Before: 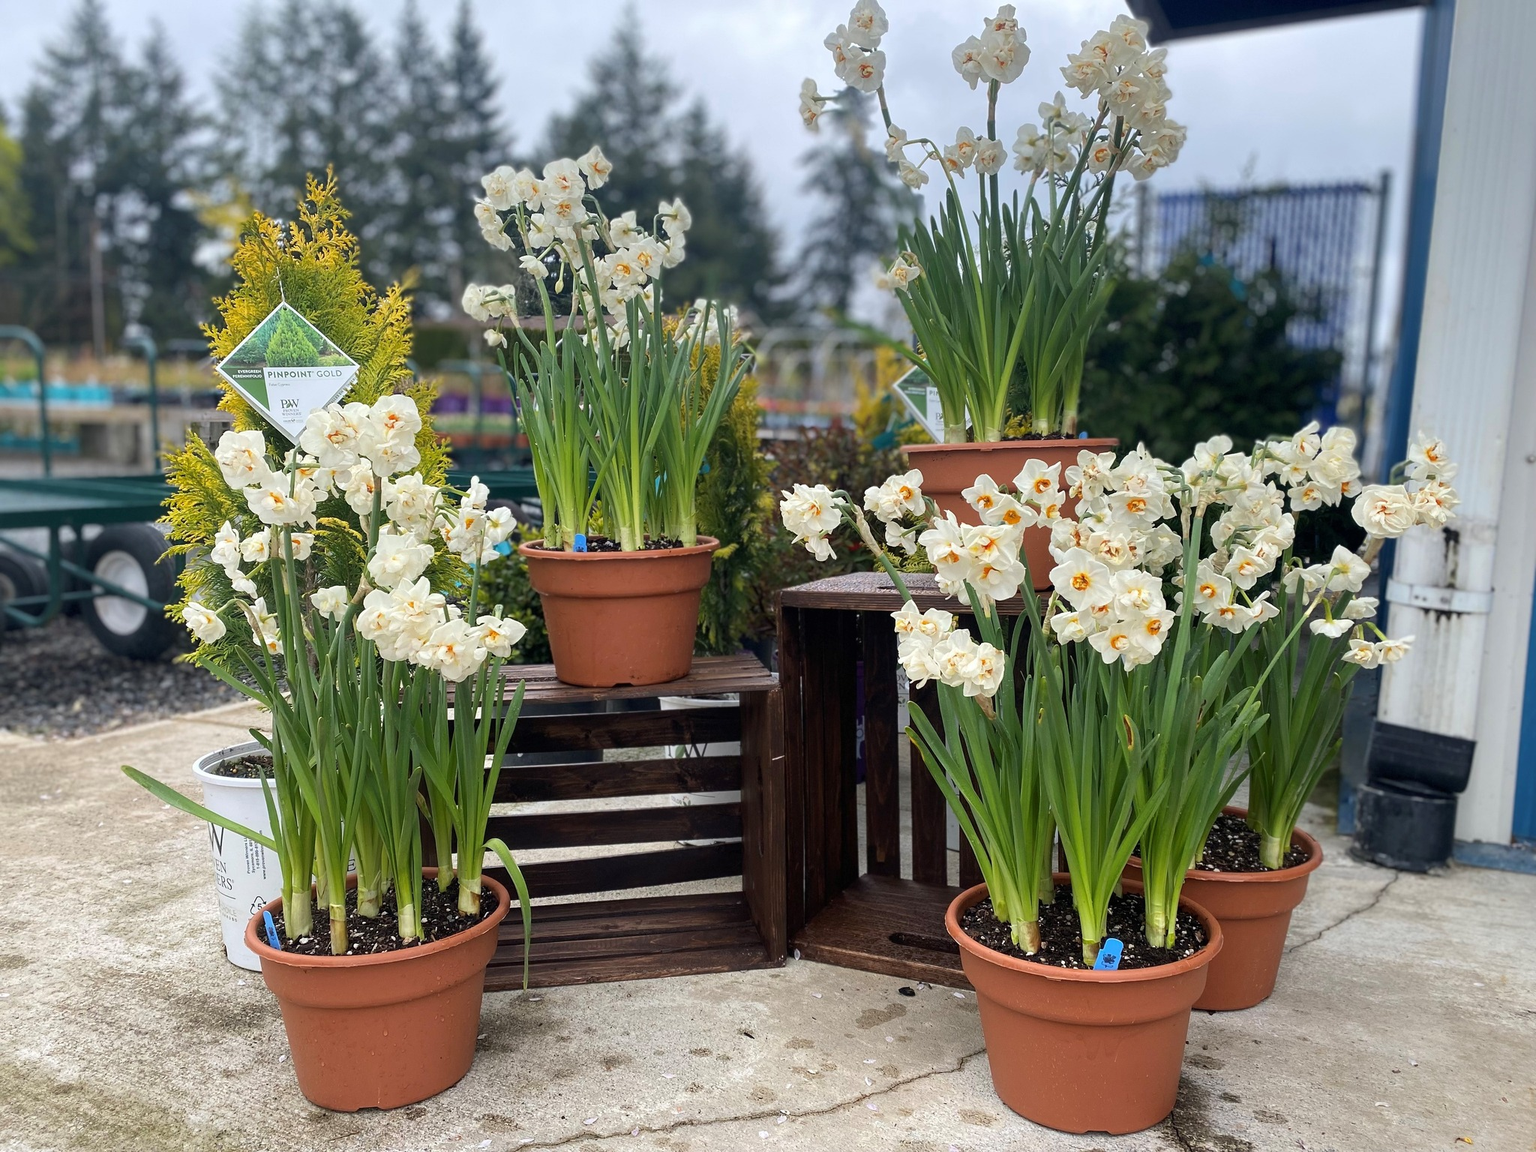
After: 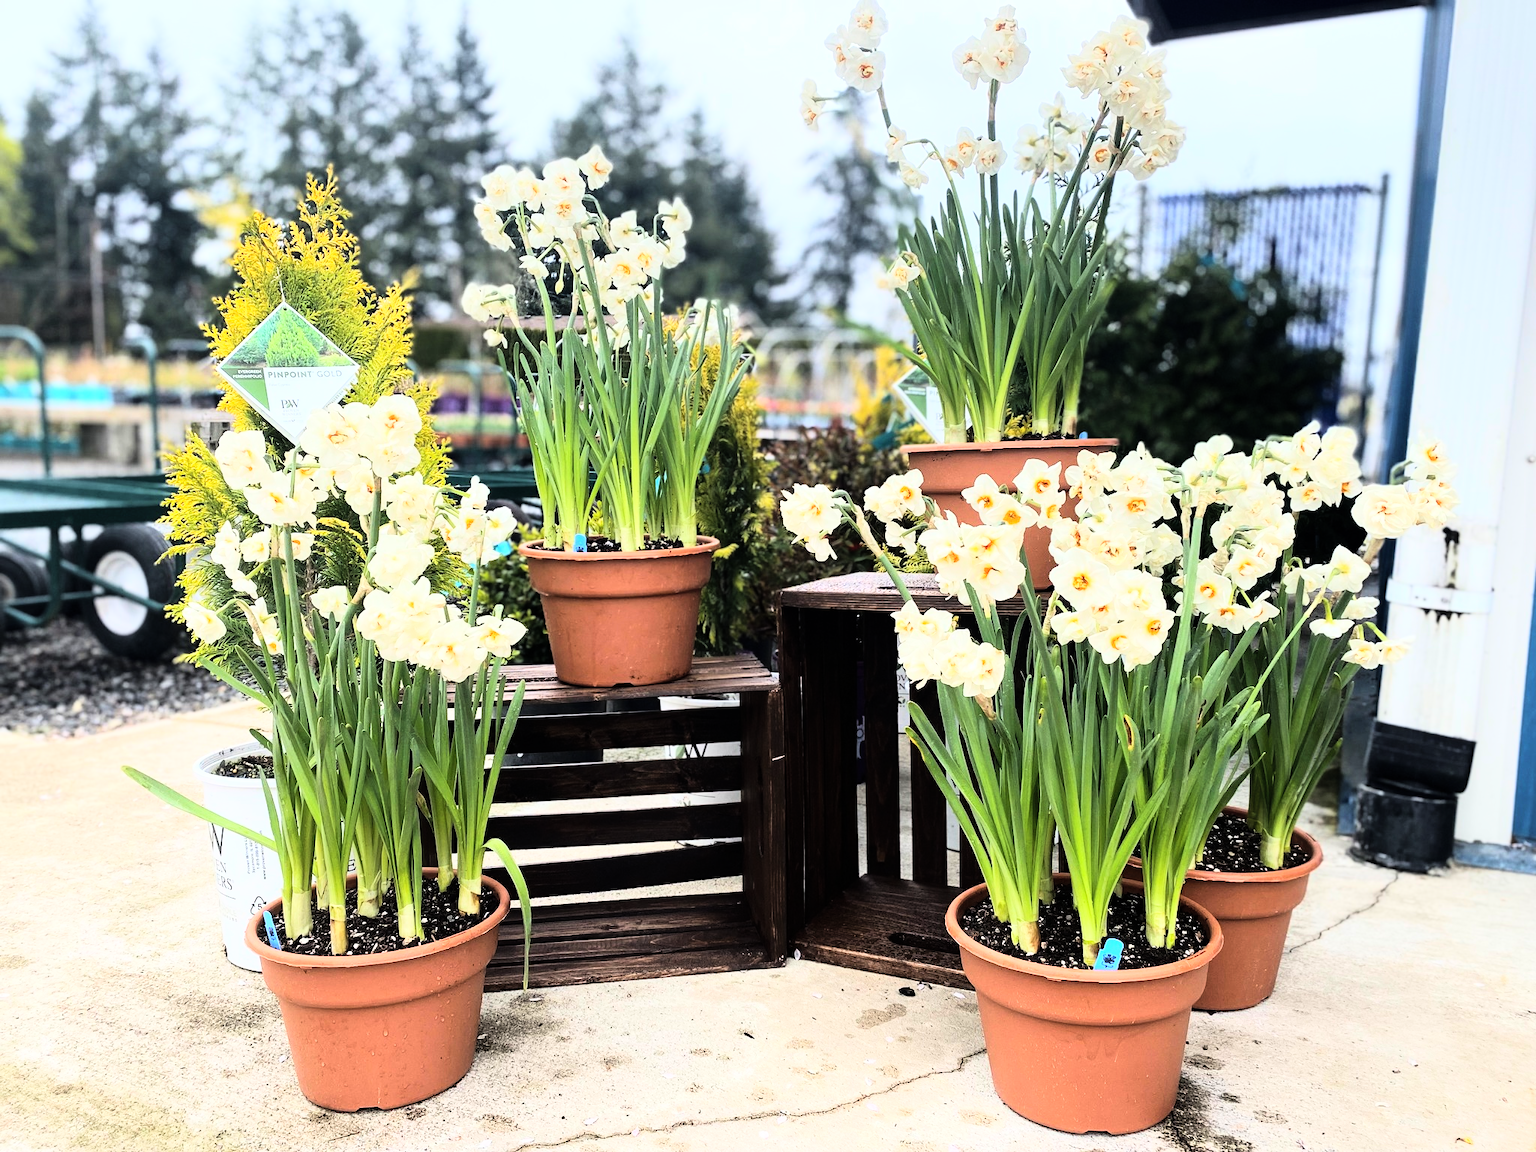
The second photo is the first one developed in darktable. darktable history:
contrast brightness saturation: contrast 0.05, brightness 0.06, saturation 0.01
rgb curve: curves: ch0 [(0, 0) (0.21, 0.15) (0.24, 0.21) (0.5, 0.75) (0.75, 0.96) (0.89, 0.99) (1, 1)]; ch1 [(0, 0.02) (0.21, 0.13) (0.25, 0.2) (0.5, 0.67) (0.75, 0.9) (0.89, 0.97) (1, 1)]; ch2 [(0, 0.02) (0.21, 0.13) (0.25, 0.2) (0.5, 0.67) (0.75, 0.9) (0.89, 0.97) (1, 1)], compensate middle gray true
